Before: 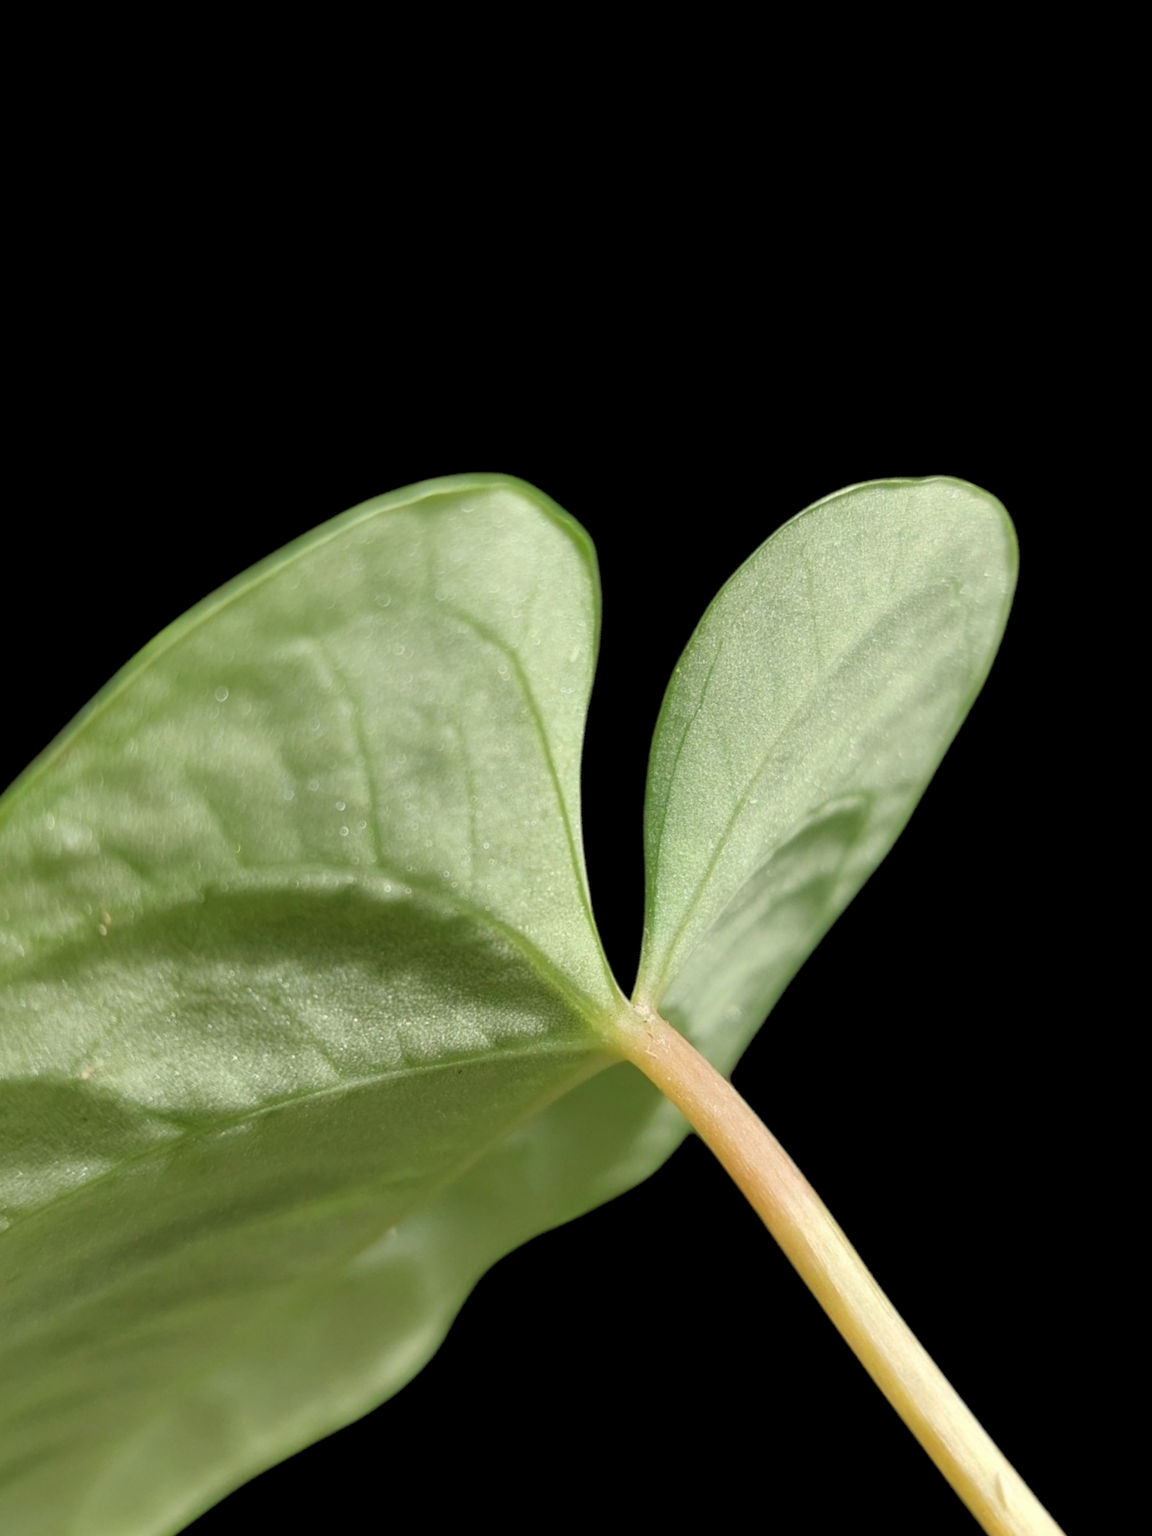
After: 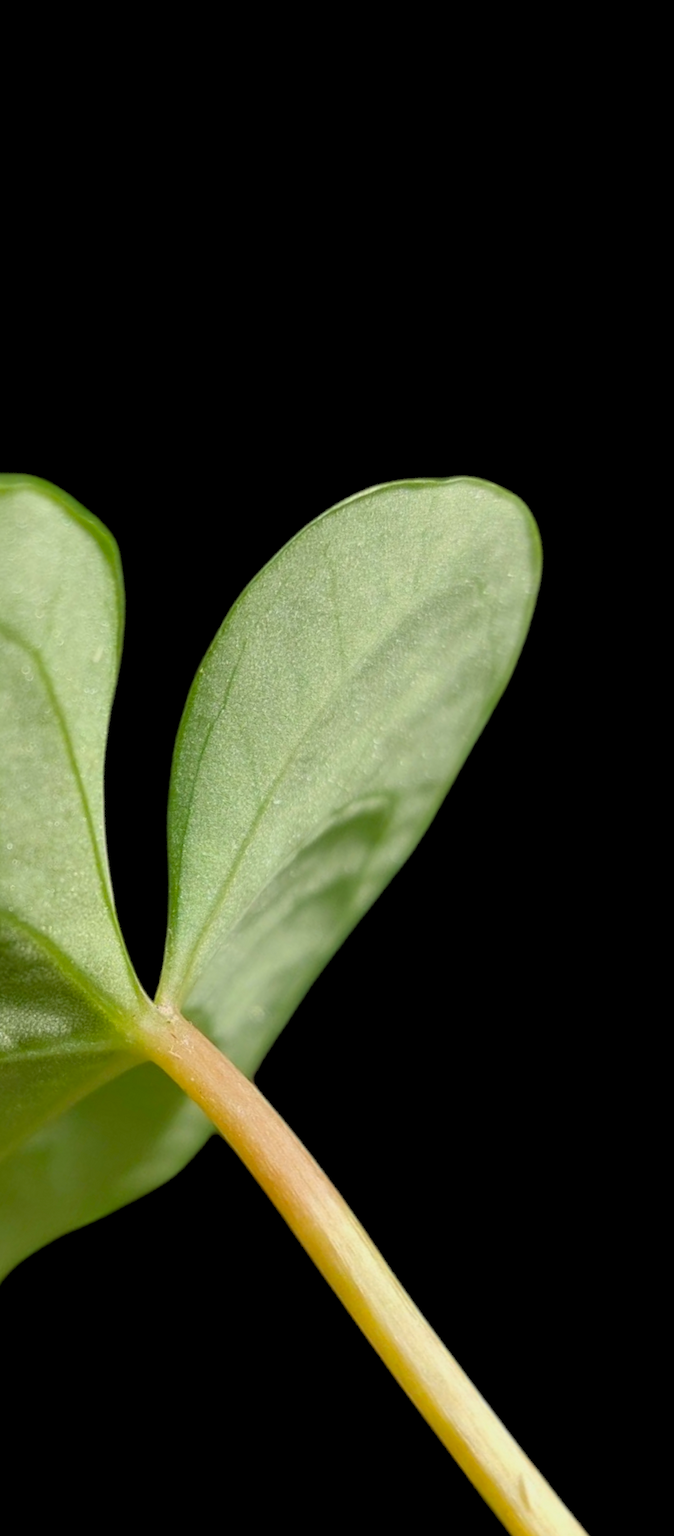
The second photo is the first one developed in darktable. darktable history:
color balance rgb: perceptual saturation grading › global saturation 20%, global vibrance 20%
exposure: black level correction 0.001, exposure -0.2 EV, compensate highlight preservation false
crop: left 41.402%
